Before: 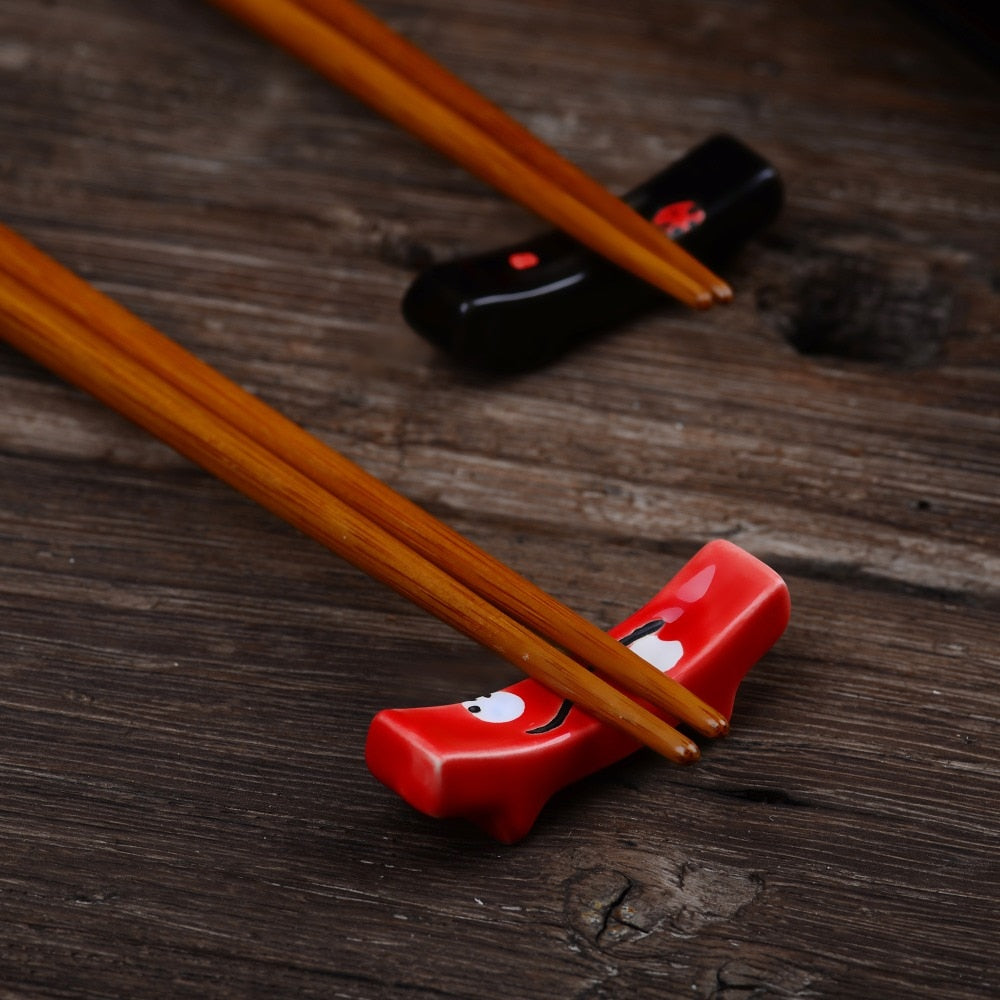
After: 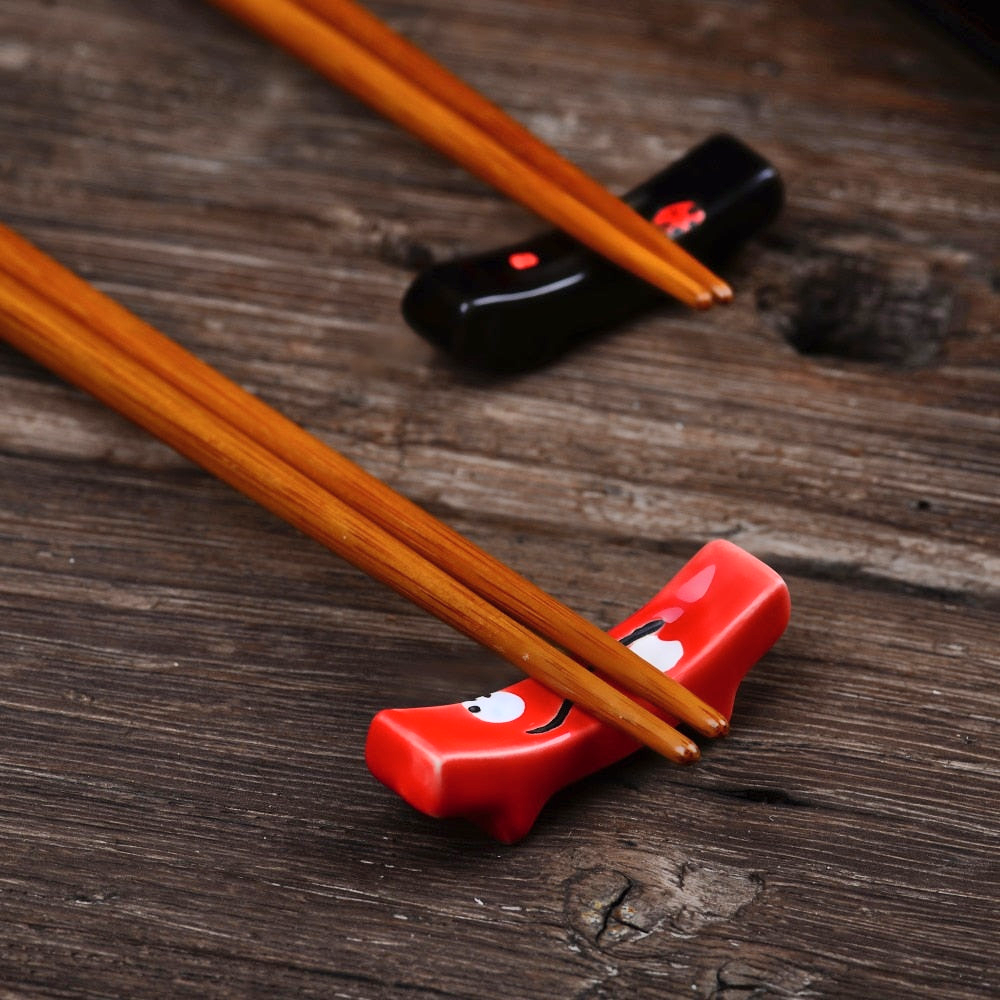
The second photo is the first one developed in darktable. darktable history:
exposure: exposure 0.256 EV, compensate exposure bias true, compensate highlight preservation false
shadows and highlights: low approximation 0.01, soften with gaussian
